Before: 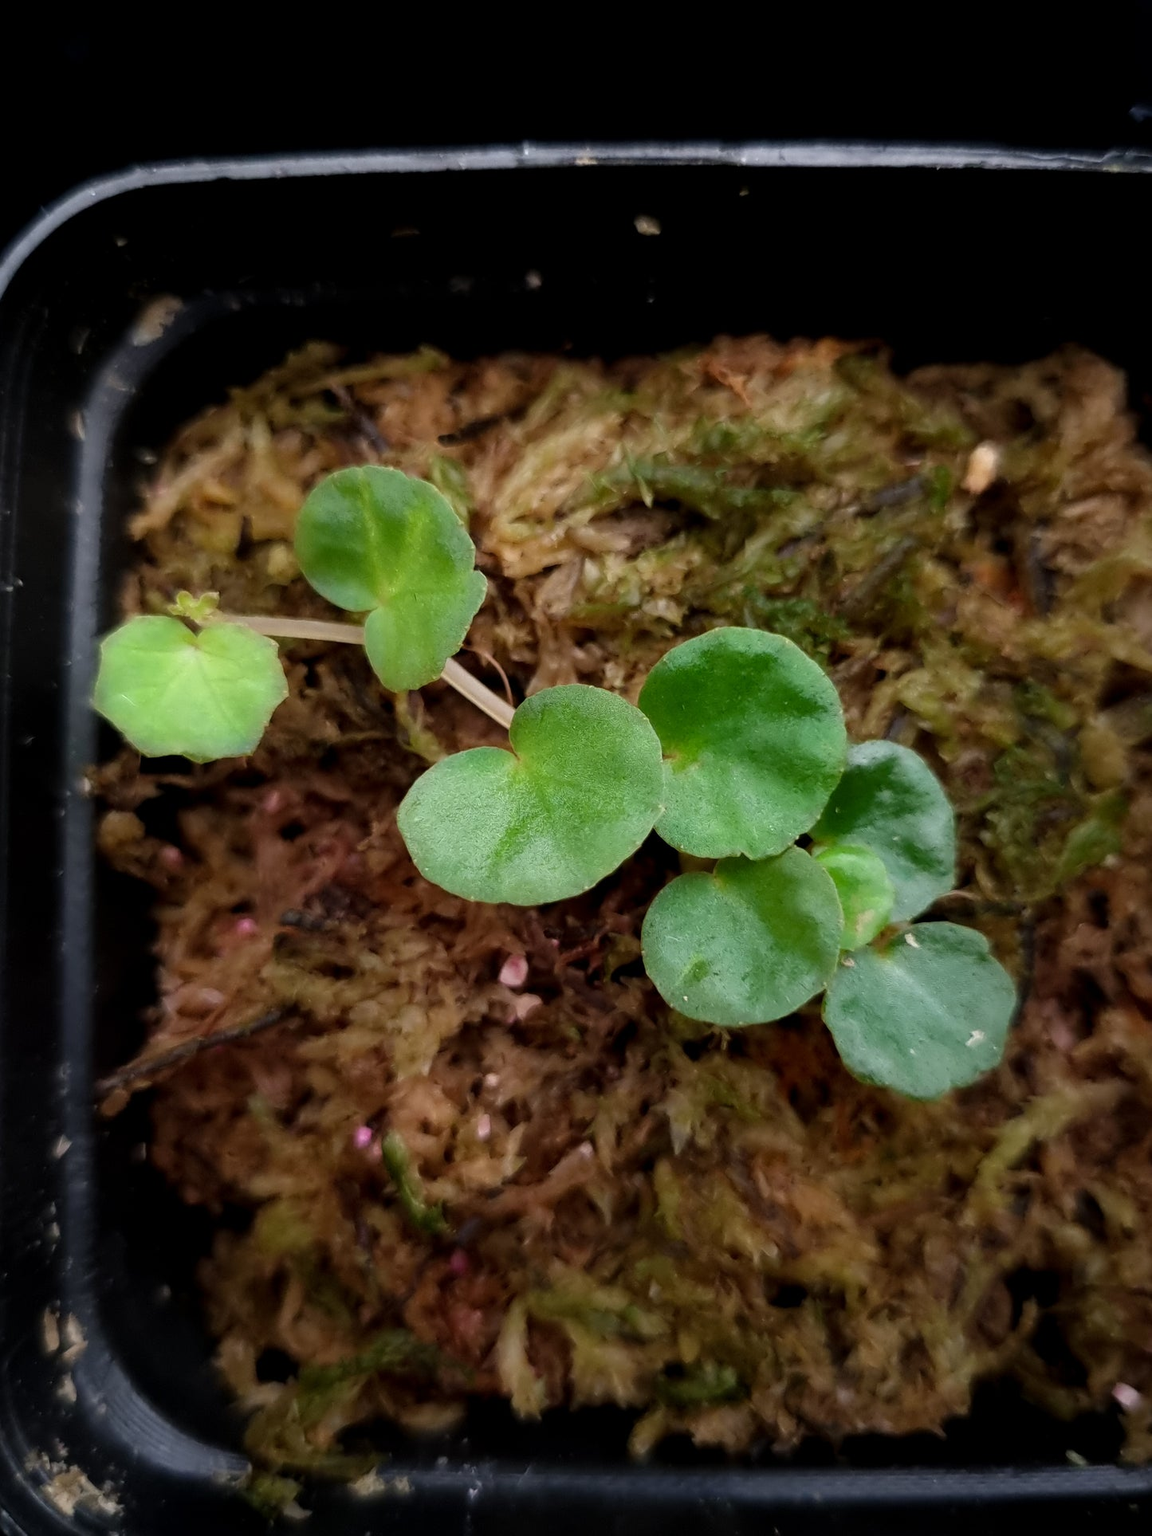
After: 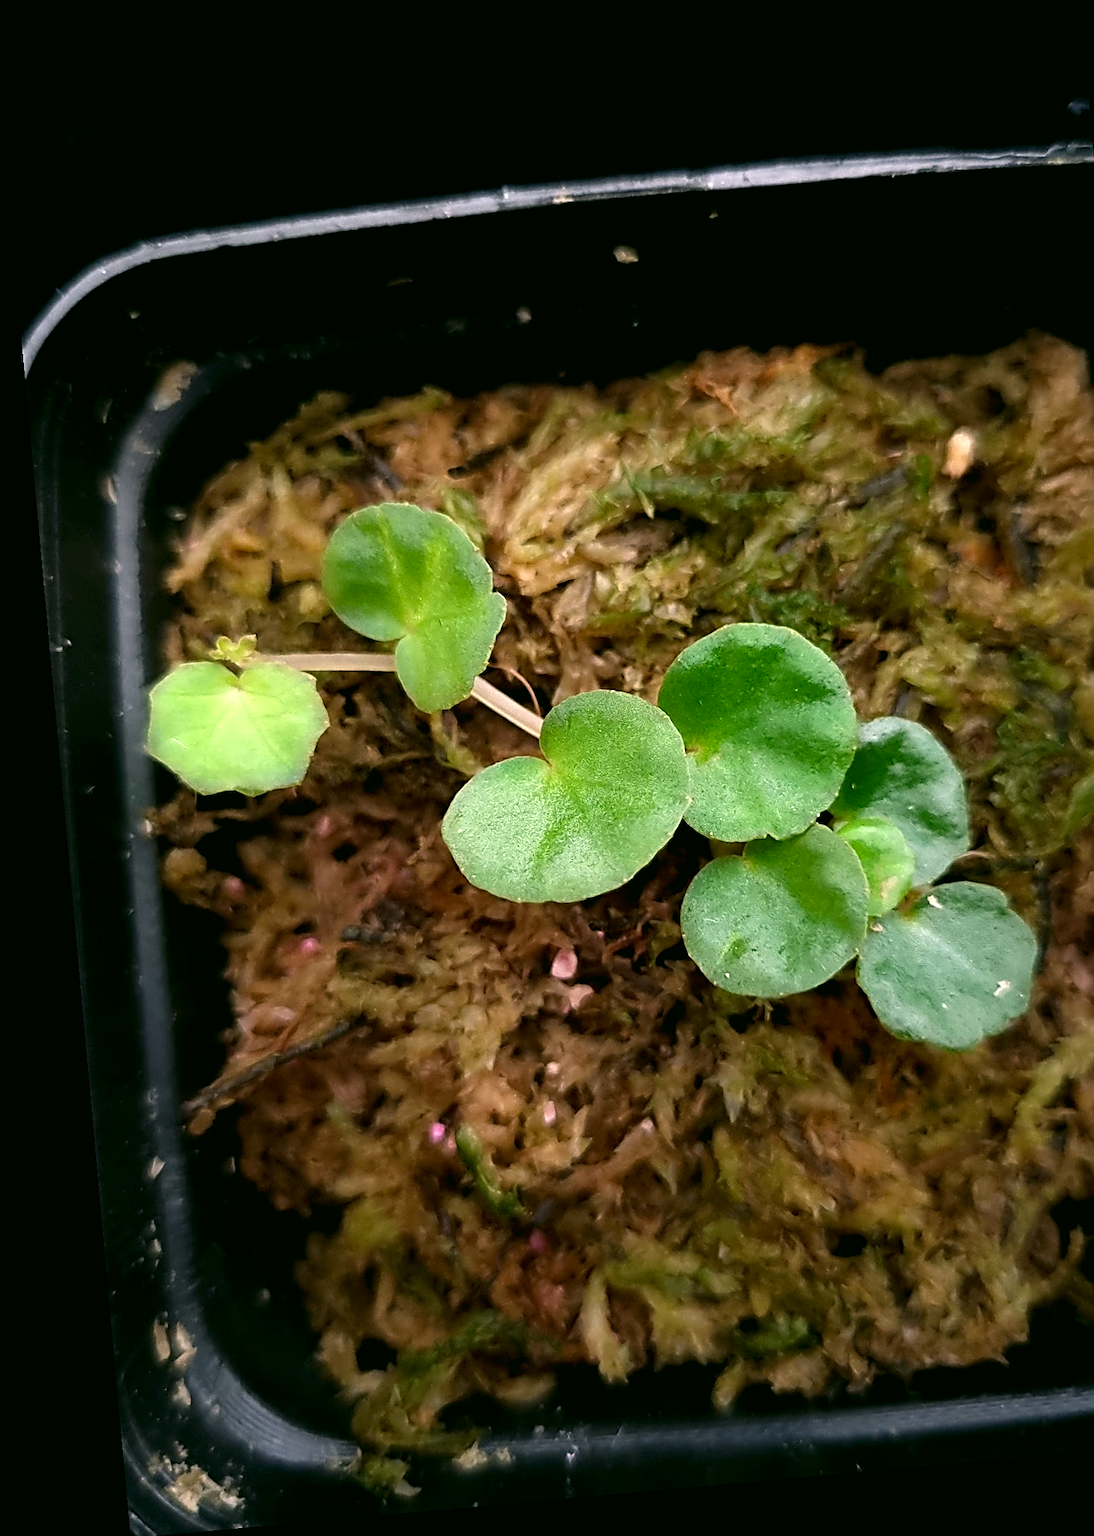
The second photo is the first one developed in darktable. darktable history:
color correction: highlights a* 4.02, highlights b* 4.98, shadows a* -7.55, shadows b* 4.98
white balance: red 1.004, blue 1.024
crop: right 9.509%, bottom 0.031%
sharpen: radius 2.584, amount 0.688
base curve: curves: ch0 [(0, 0) (0.303, 0.277) (1, 1)]
exposure: exposure 0.657 EV, compensate highlight preservation false
rotate and perspective: rotation -5.2°, automatic cropping off
